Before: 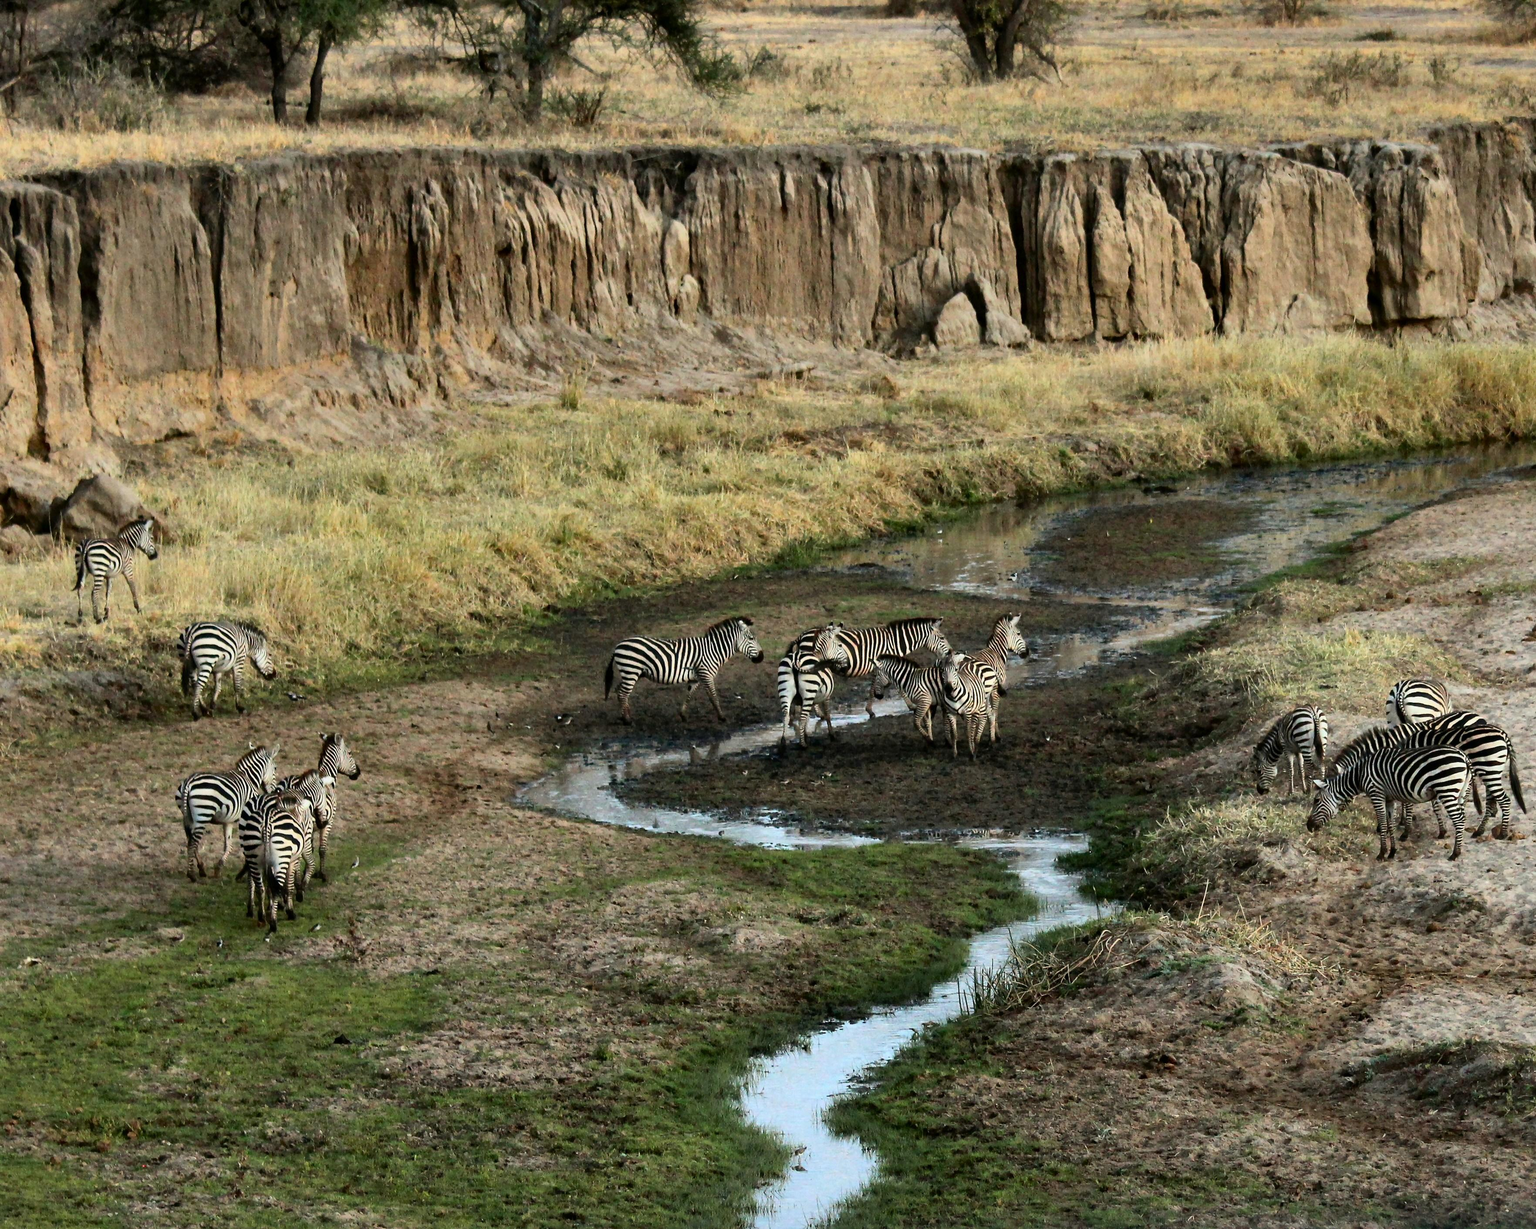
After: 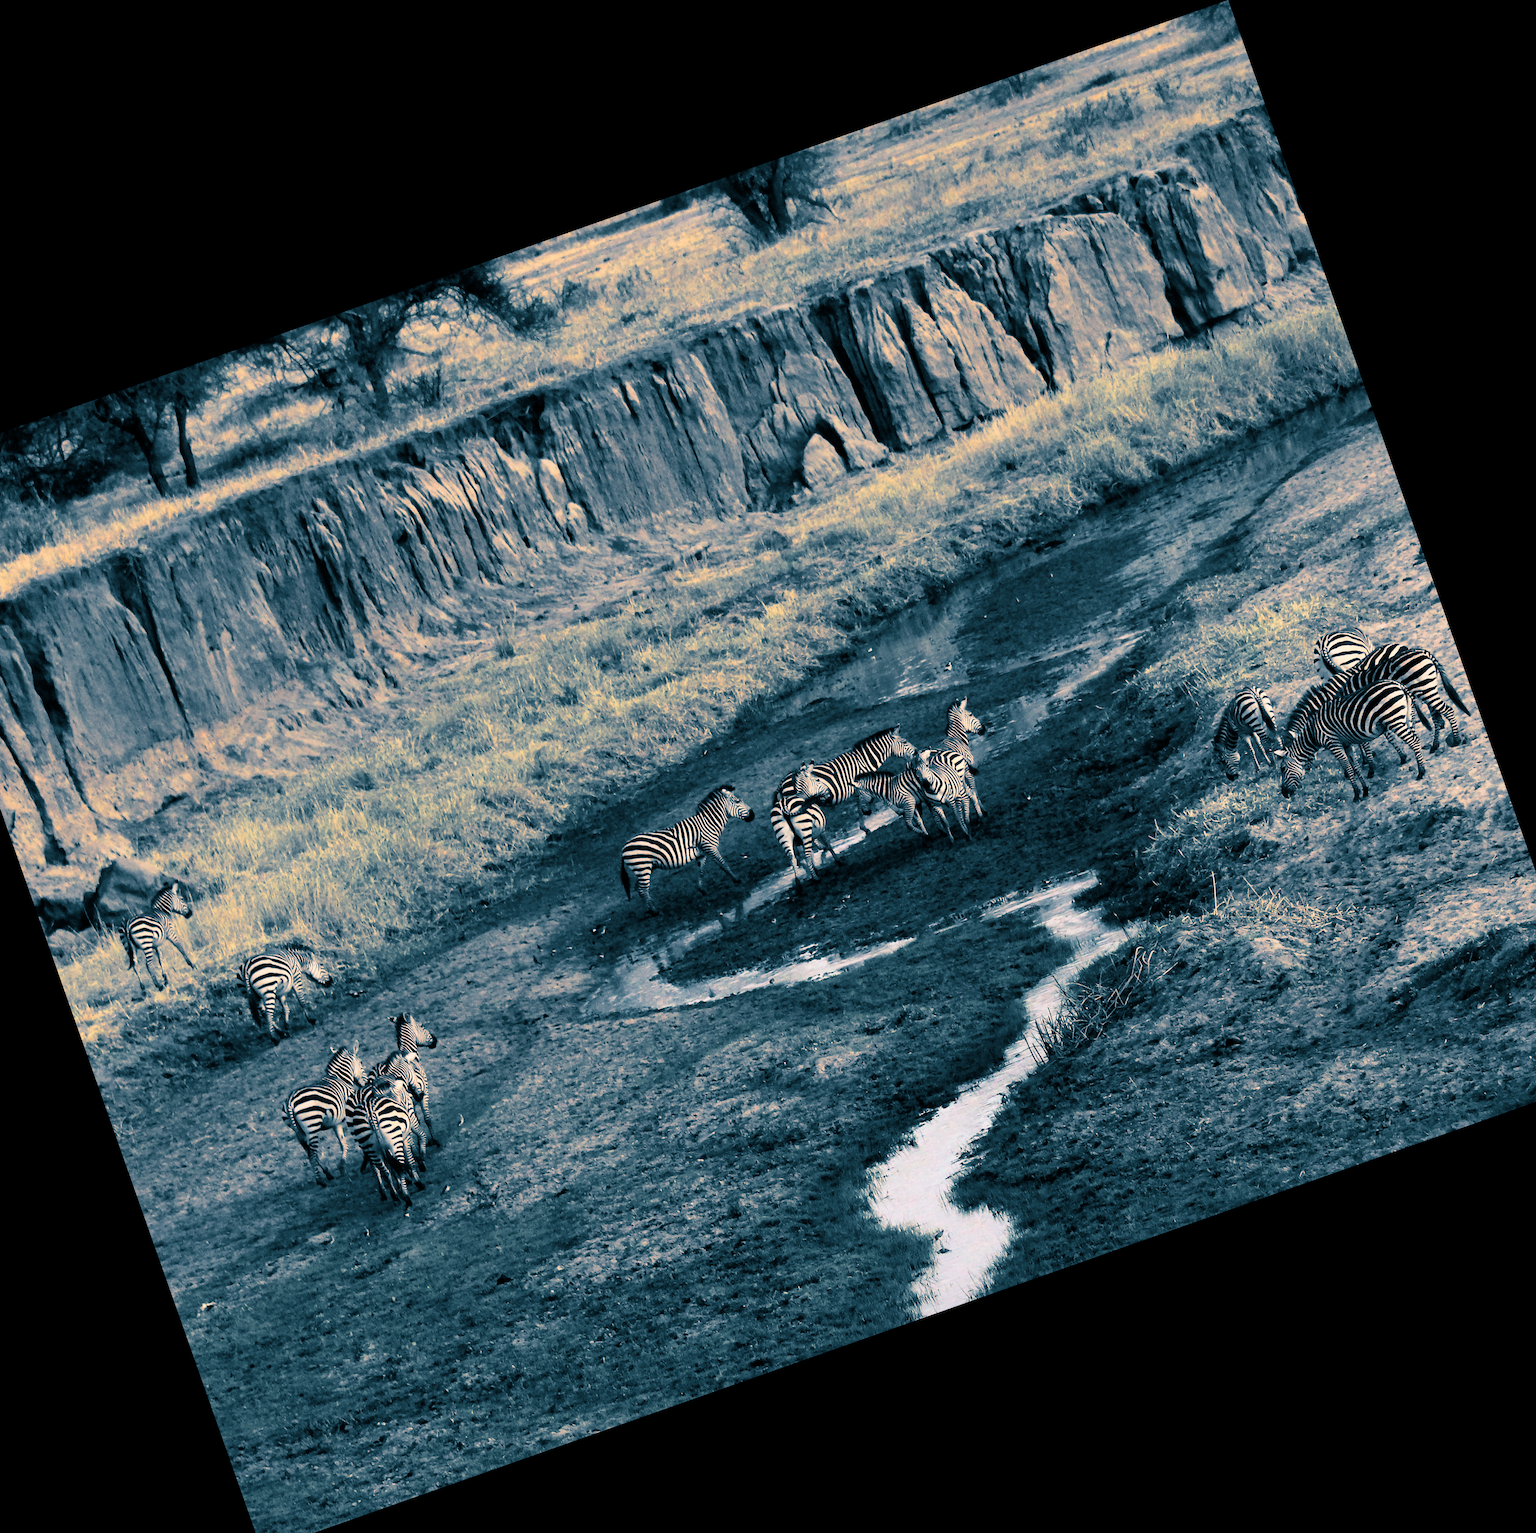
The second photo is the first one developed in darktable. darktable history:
crop and rotate: angle 19.43°, left 6.812%, right 4.125%, bottom 1.087%
split-toning: shadows › hue 212.4°, balance -70
contrast brightness saturation: contrast 0.07
color correction: highlights a* 10.21, highlights b* 9.79, shadows a* 8.61, shadows b* 7.88, saturation 0.8
tone curve: curves: ch0 [(0, 0) (0.003, 0.003) (0.011, 0.012) (0.025, 0.026) (0.044, 0.046) (0.069, 0.072) (0.1, 0.104) (0.136, 0.141) (0.177, 0.184) (0.224, 0.233) (0.277, 0.288) (0.335, 0.348) (0.399, 0.414) (0.468, 0.486) (0.543, 0.564) (0.623, 0.647) (0.709, 0.736) (0.801, 0.831) (0.898, 0.921) (1, 1)], preserve colors none
